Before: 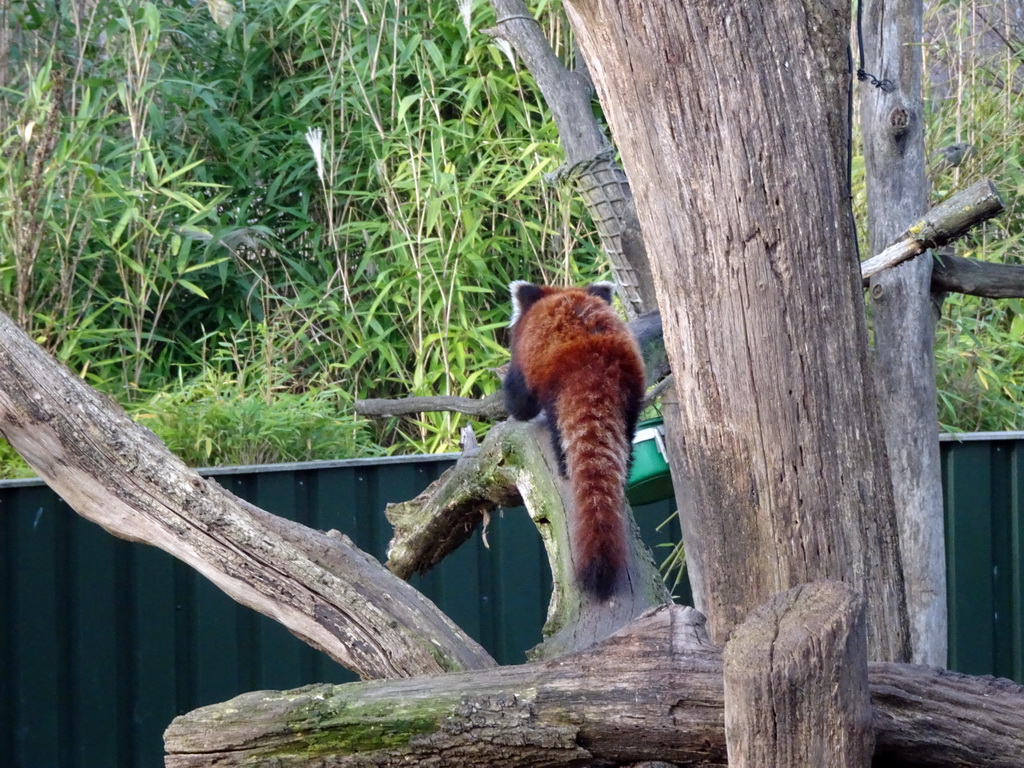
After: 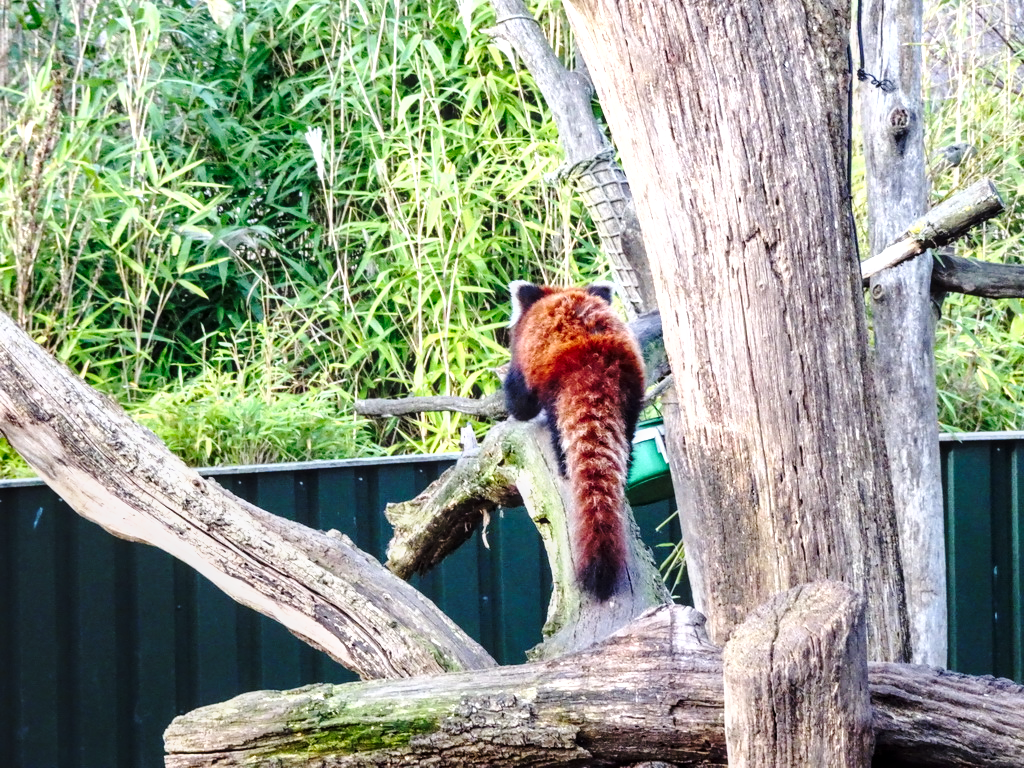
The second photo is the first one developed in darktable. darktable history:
base curve: curves: ch0 [(0, 0) (0.028, 0.03) (0.121, 0.232) (0.46, 0.748) (0.859, 0.968) (1, 1)], preserve colors none
tone curve: curves: ch0 [(0, 0) (0.003, 0.002) (0.011, 0.009) (0.025, 0.021) (0.044, 0.037) (0.069, 0.058) (0.1, 0.083) (0.136, 0.122) (0.177, 0.165) (0.224, 0.216) (0.277, 0.277) (0.335, 0.344) (0.399, 0.418) (0.468, 0.499) (0.543, 0.586) (0.623, 0.679) (0.709, 0.779) (0.801, 0.877) (0.898, 0.977) (1, 1)], color space Lab, linked channels, preserve colors none
local contrast: on, module defaults
